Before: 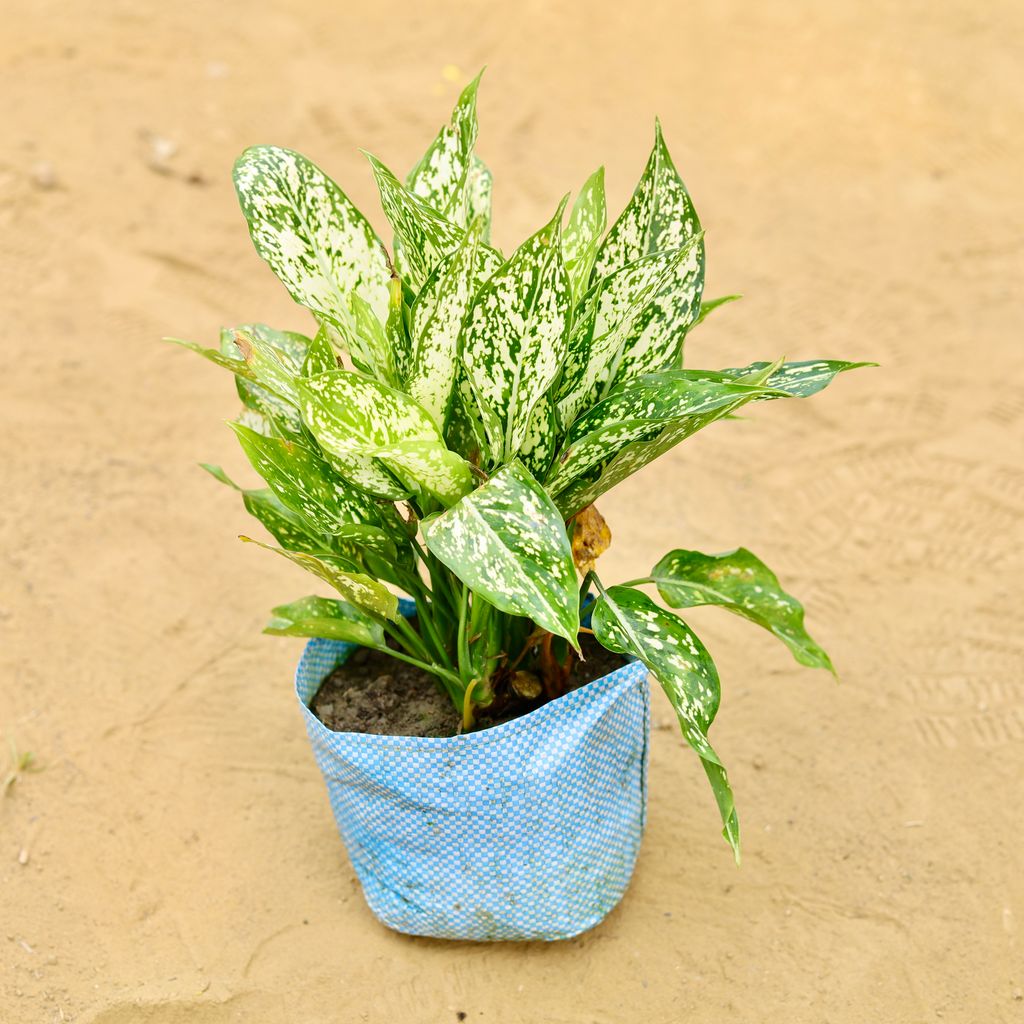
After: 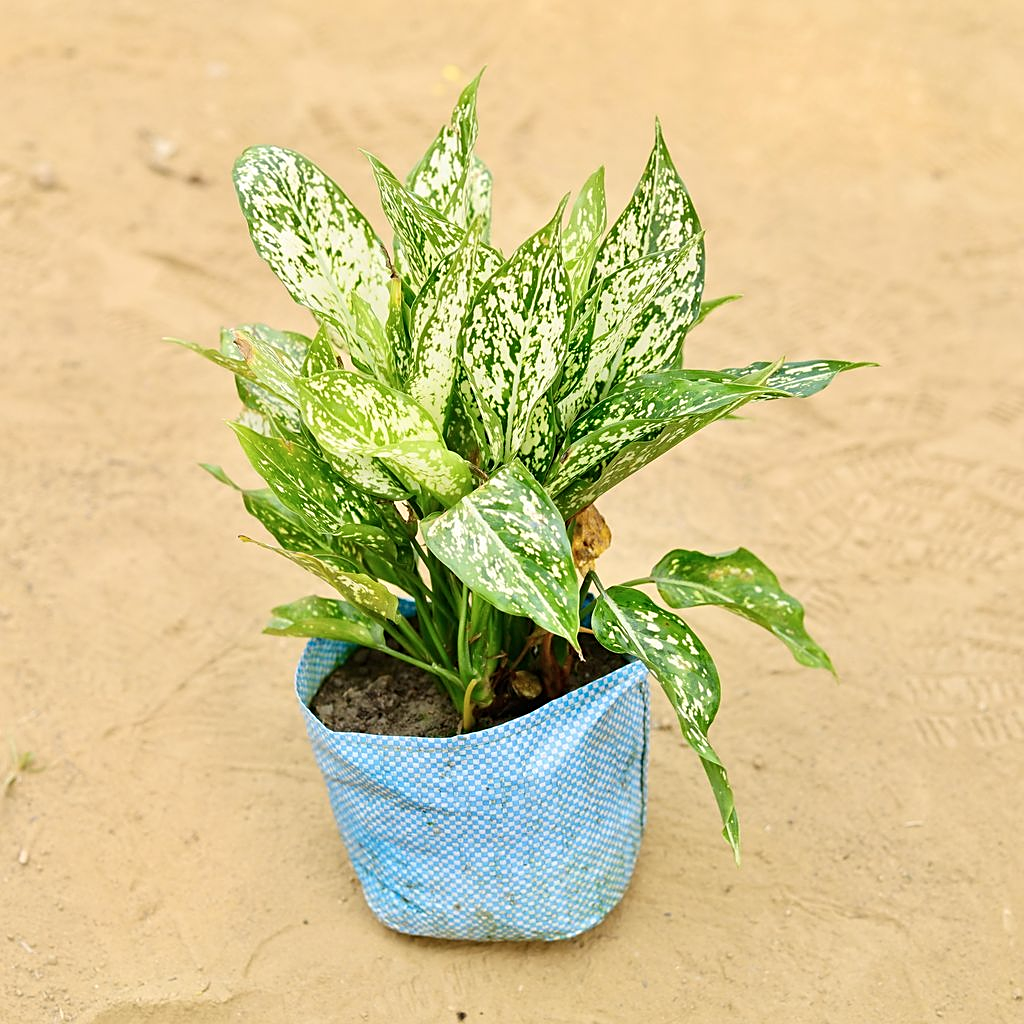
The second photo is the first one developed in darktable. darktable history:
color zones: curves: ch0 [(0, 0.5) (0.143, 0.52) (0.286, 0.5) (0.429, 0.5) (0.571, 0.5) (0.714, 0.5) (0.857, 0.5) (1, 0.5)]; ch1 [(0, 0.489) (0.155, 0.45) (0.286, 0.466) (0.429, 0.5) (0.571, 0.5) (0.714, 0.5) (0.857, 0.5) (1, 0.489)]
sharpen: on, module defaults
